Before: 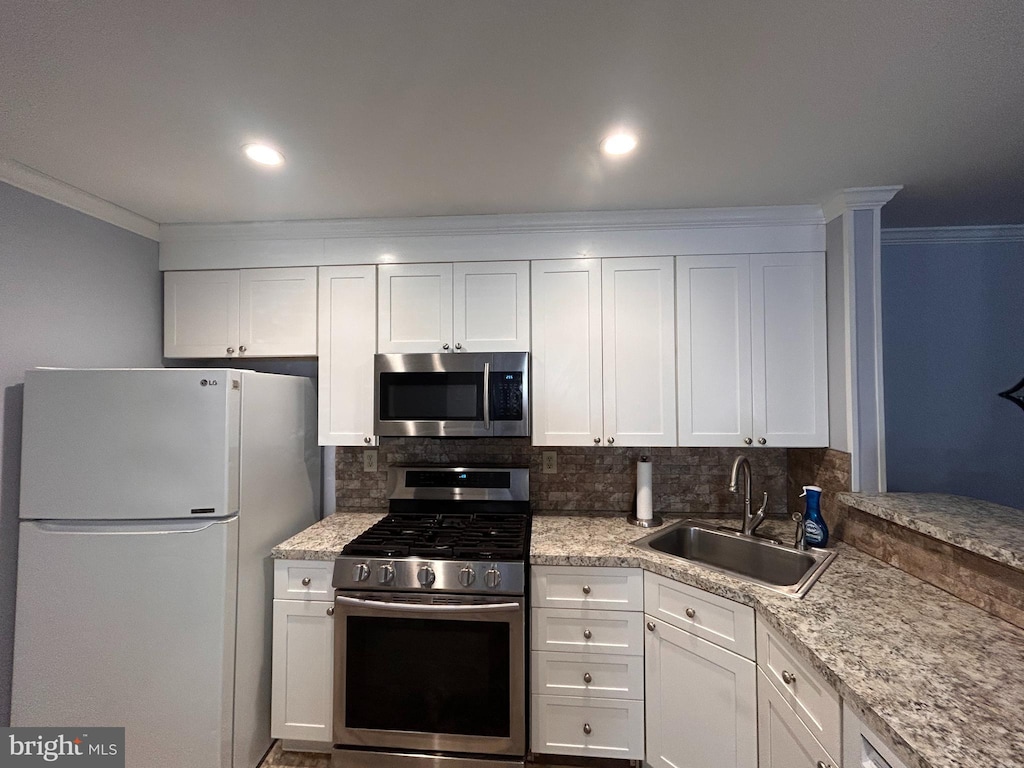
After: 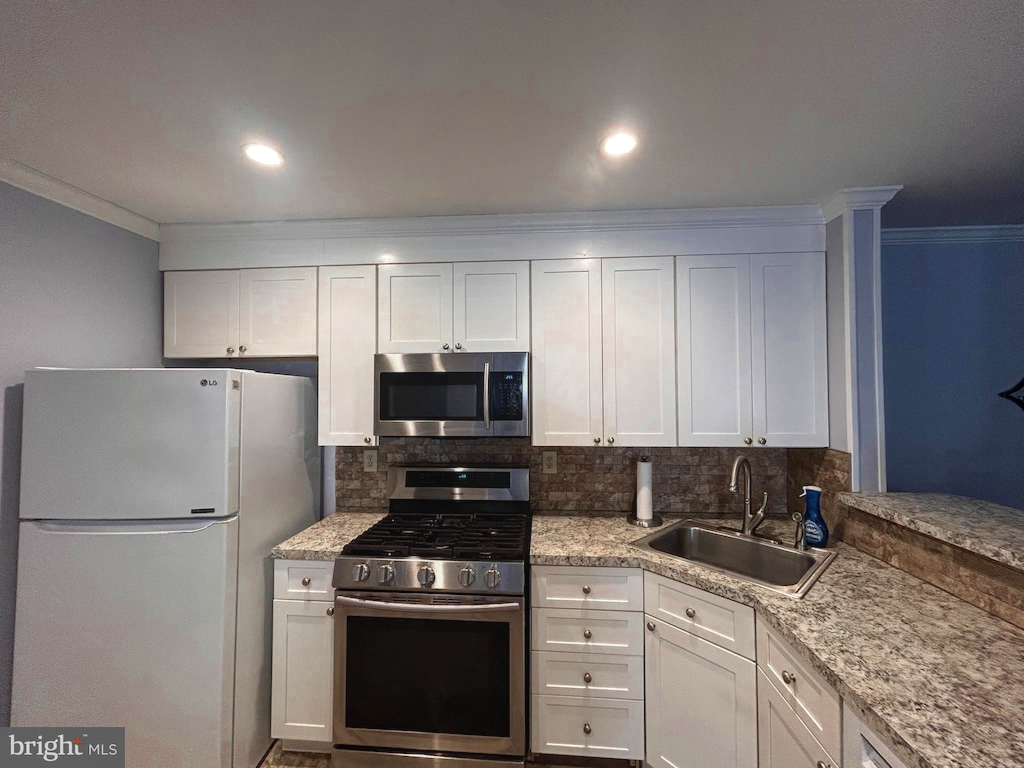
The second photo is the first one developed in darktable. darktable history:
color zones: curves: ch0 [(0, 0.5) (0.125, 0.4) (0.25, 0.5) (0.375, 0.4) (0.5, 0.4) (0.625, 0.35) (0.75, 0.35) (0.875, 0.5)]; ch1 [(0, 0.35) (0.125, 0.45) (0.25, 0.35) (0.375, 0.35) (0.5, 0.35) (0.625, 0.35) (0.75, 0.45) (0.875, 0.35)]; ch2 [(0, 0.6) (0.125, 0.5) (0.25, 0.5) (0.375, 0.6) (0.5, 0.6) (0.625, 0.5) (0.75, 0.5) (0.875, 0.5)]
velvia: strength 44.43%
local contrast: detail 110%
